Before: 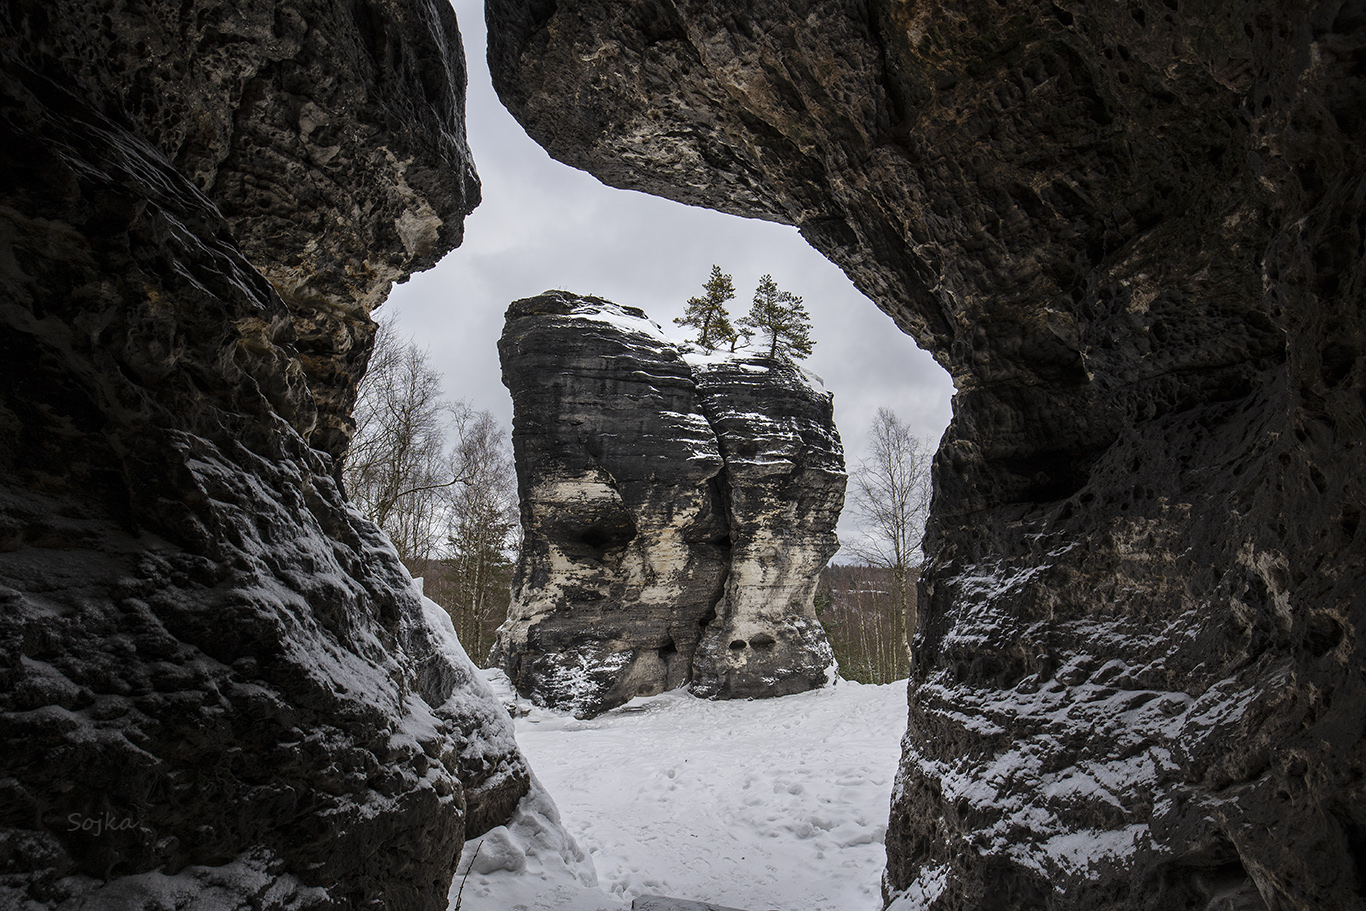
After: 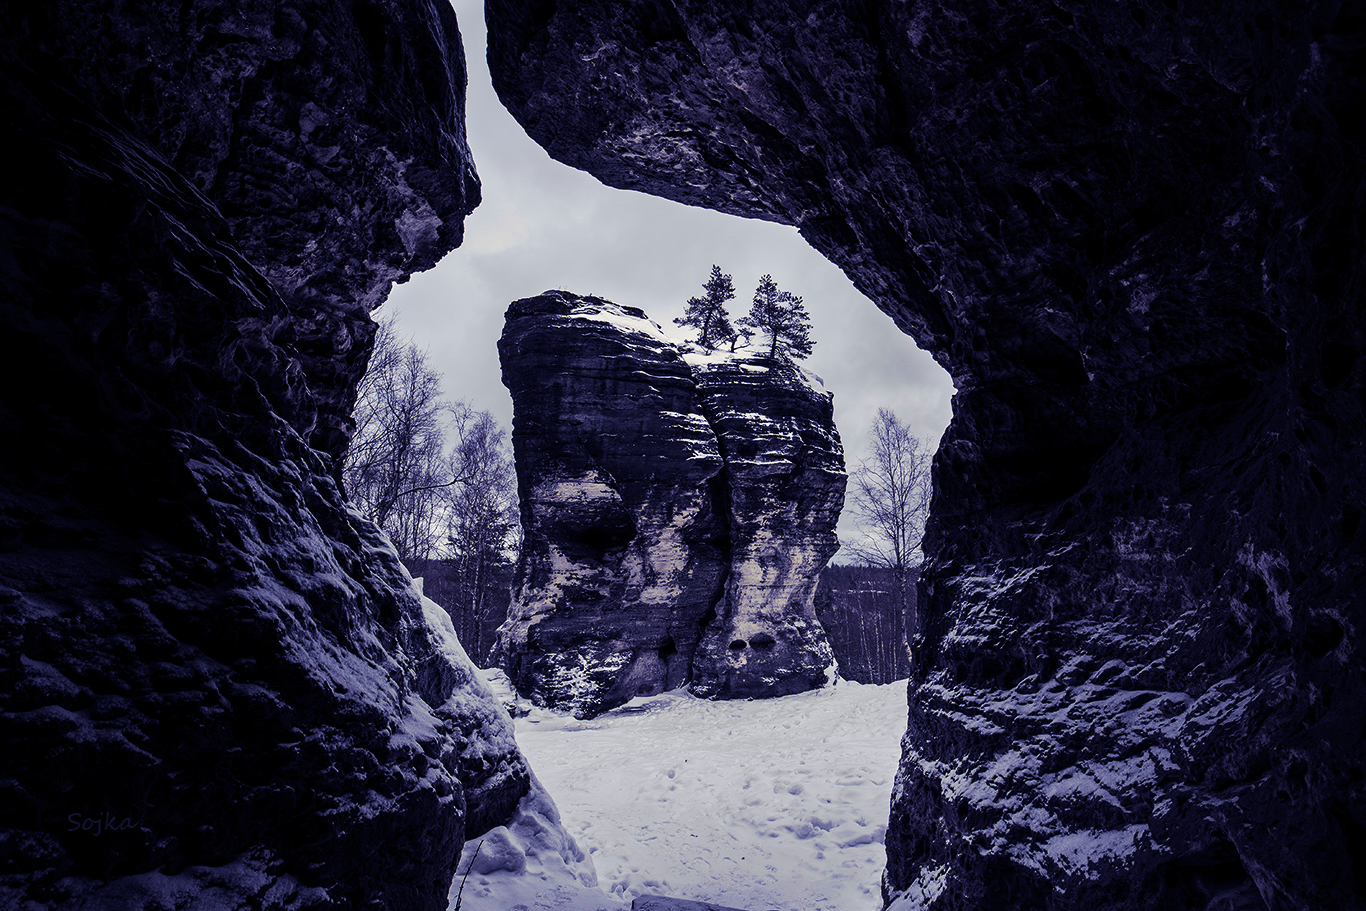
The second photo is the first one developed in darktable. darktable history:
exposure: exposure -0.462 EV, compensate highlight preservation false
tone equalizer: -8 EV -0.417 EV, -7 EV -0.389 EV, -6 EV -0.333 EV, -5 EV -0.222 EV, -3 EV 0.222 EV, -2 EV 0.333 EV, -1 EV 0.389 EV, +0 EV 0.417 EV, edges refinement/feathering 500, mask exposure compensation -1.57 EV, preserve details no
split-toning: shadows › hue 242.67°, shadows › saturation 0.733, highlights › hue 45.33°, highlights › saturation 0.667, balance -53.304, compress 21.15%
